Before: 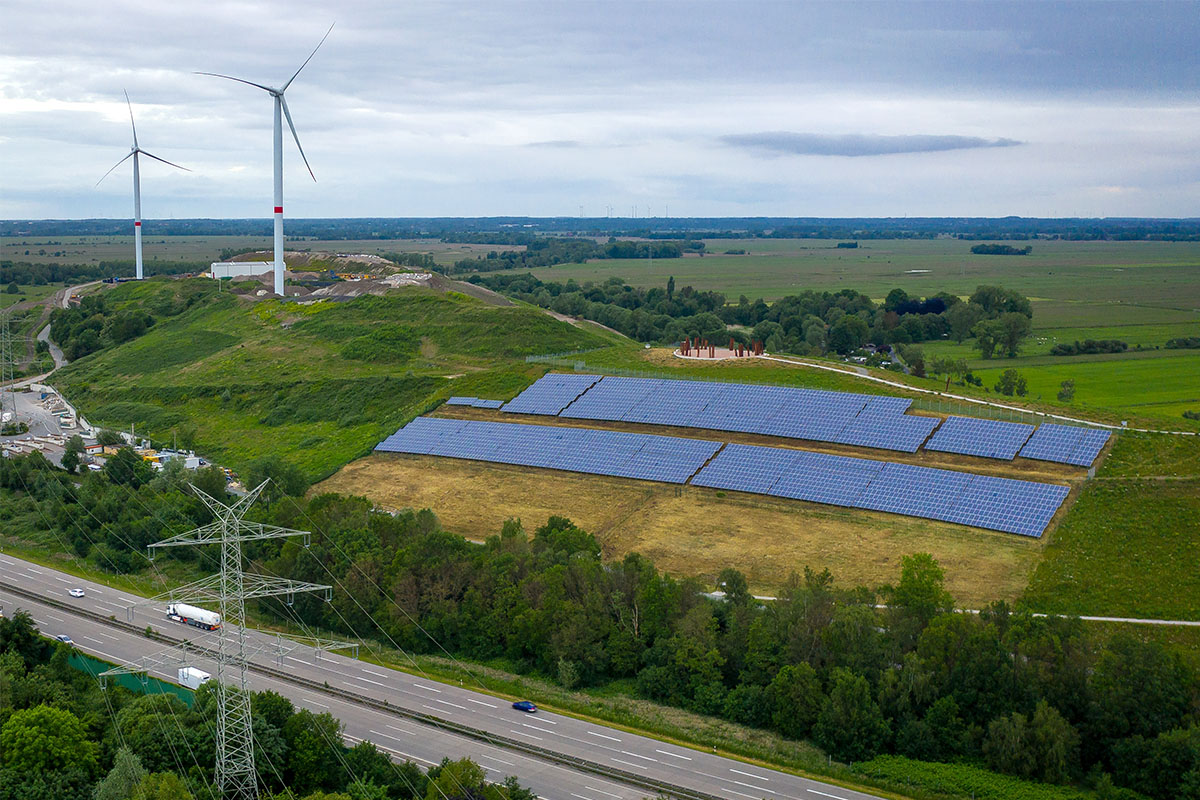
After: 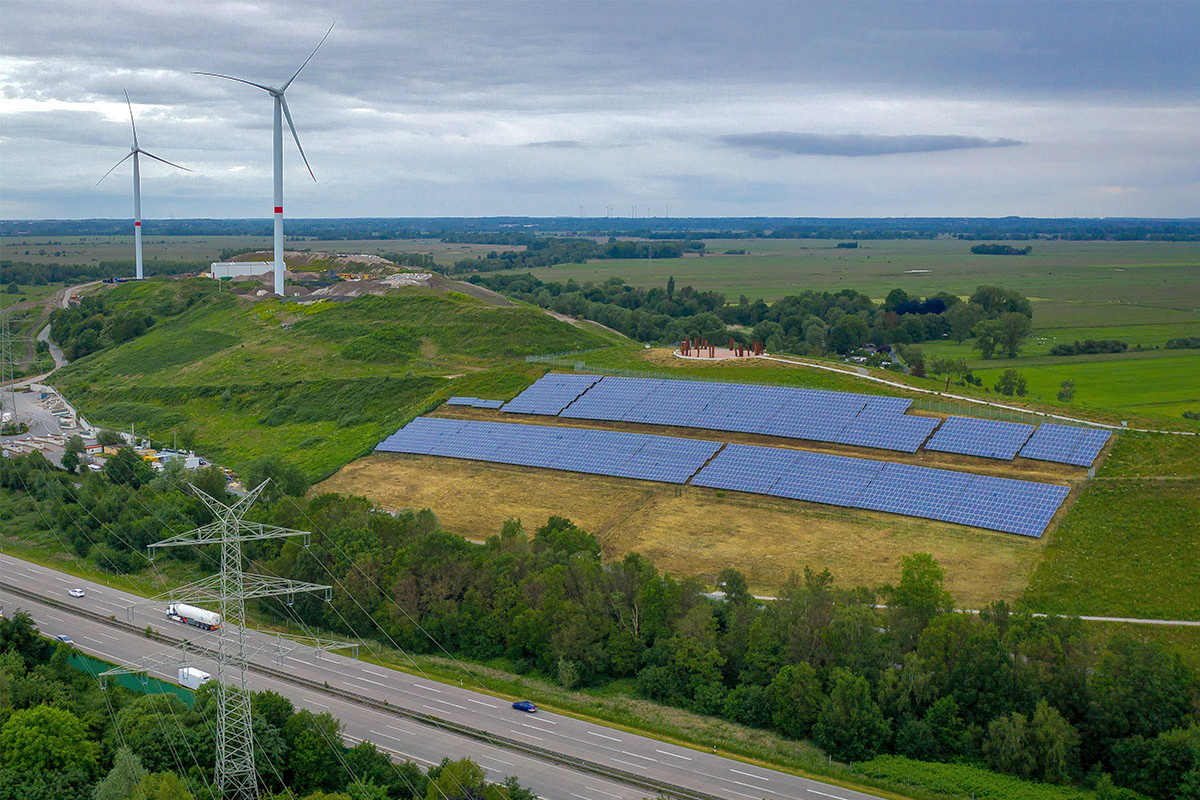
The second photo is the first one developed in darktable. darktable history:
shadows and highlights: highlights -59.96
